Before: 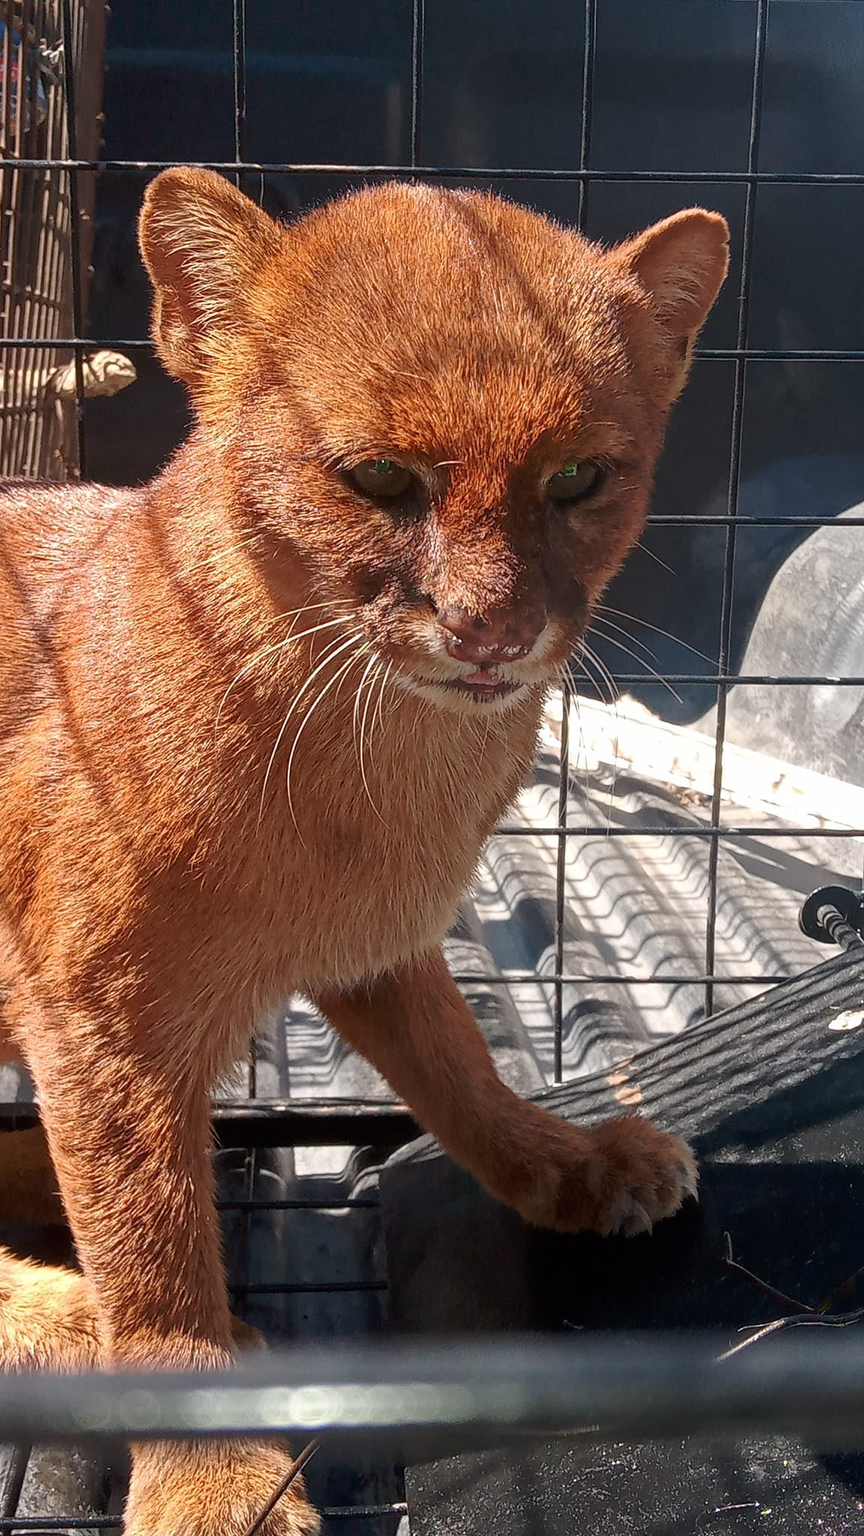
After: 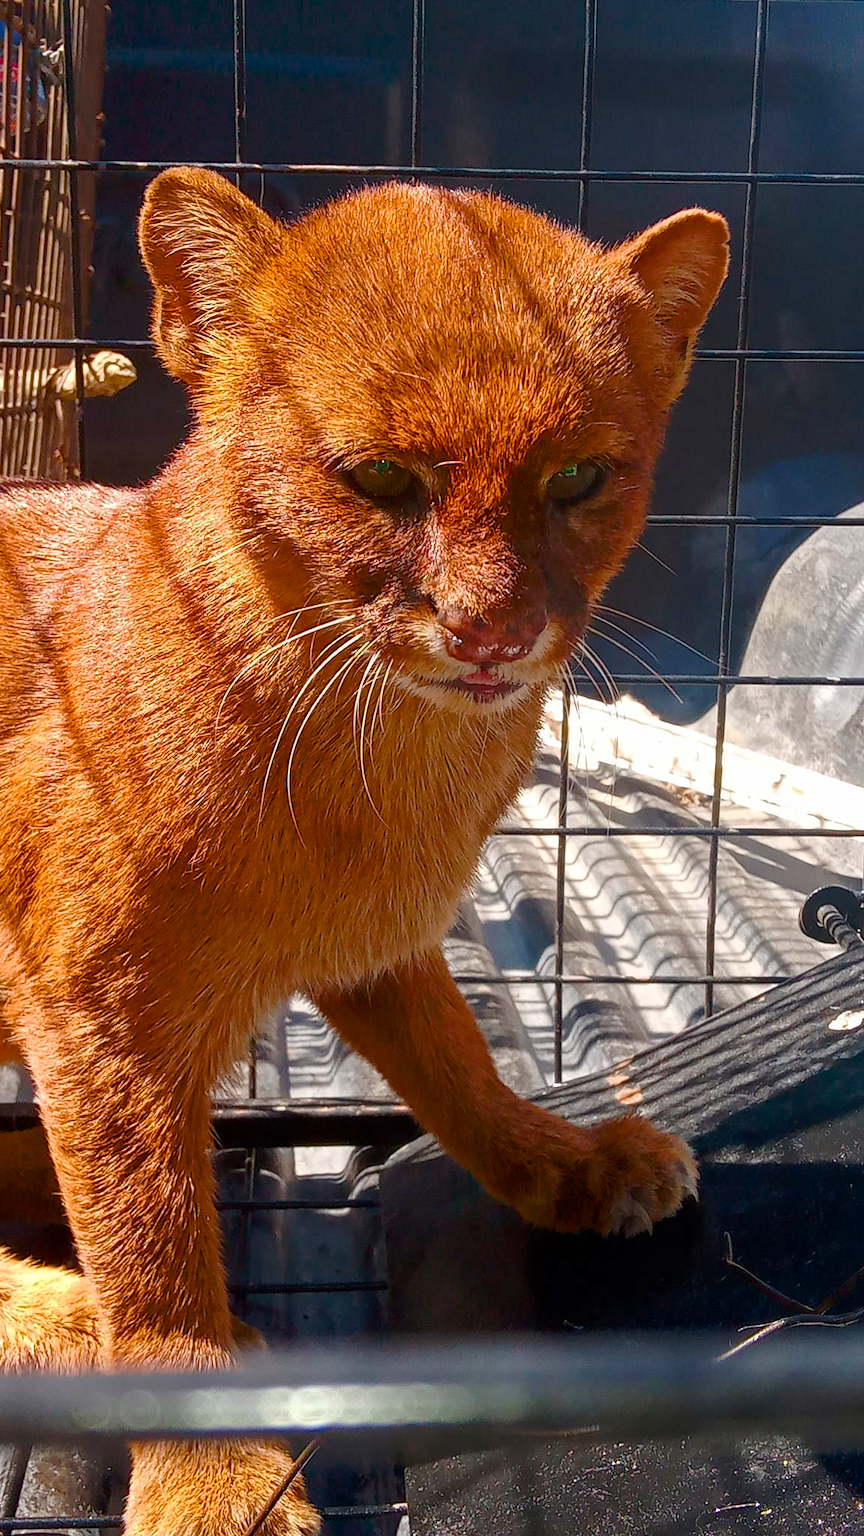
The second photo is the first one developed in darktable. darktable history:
color balance rgb: shadows lift › chroma 1.024%, shadows lift › hue 30.32°, linear chroma grading › global chroma 17.045%, perceptual saturation grading › global saturation 27.47%, perceptual saturation grading › highlights -28.94%, perceptual saturation grading › mid-tones 15.377%, perceptual saturation grading › shadows 33.244%, global vibrance 20%
